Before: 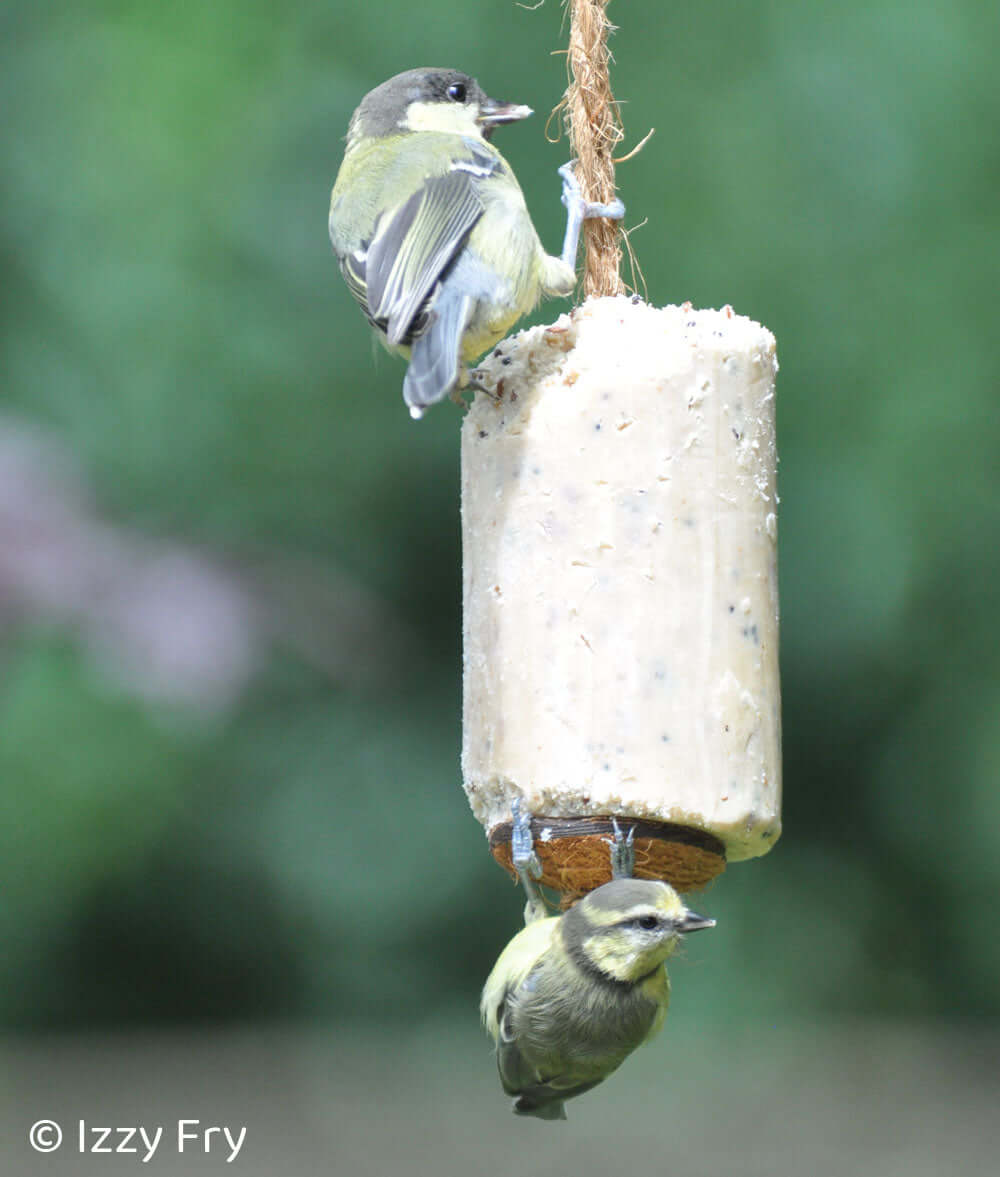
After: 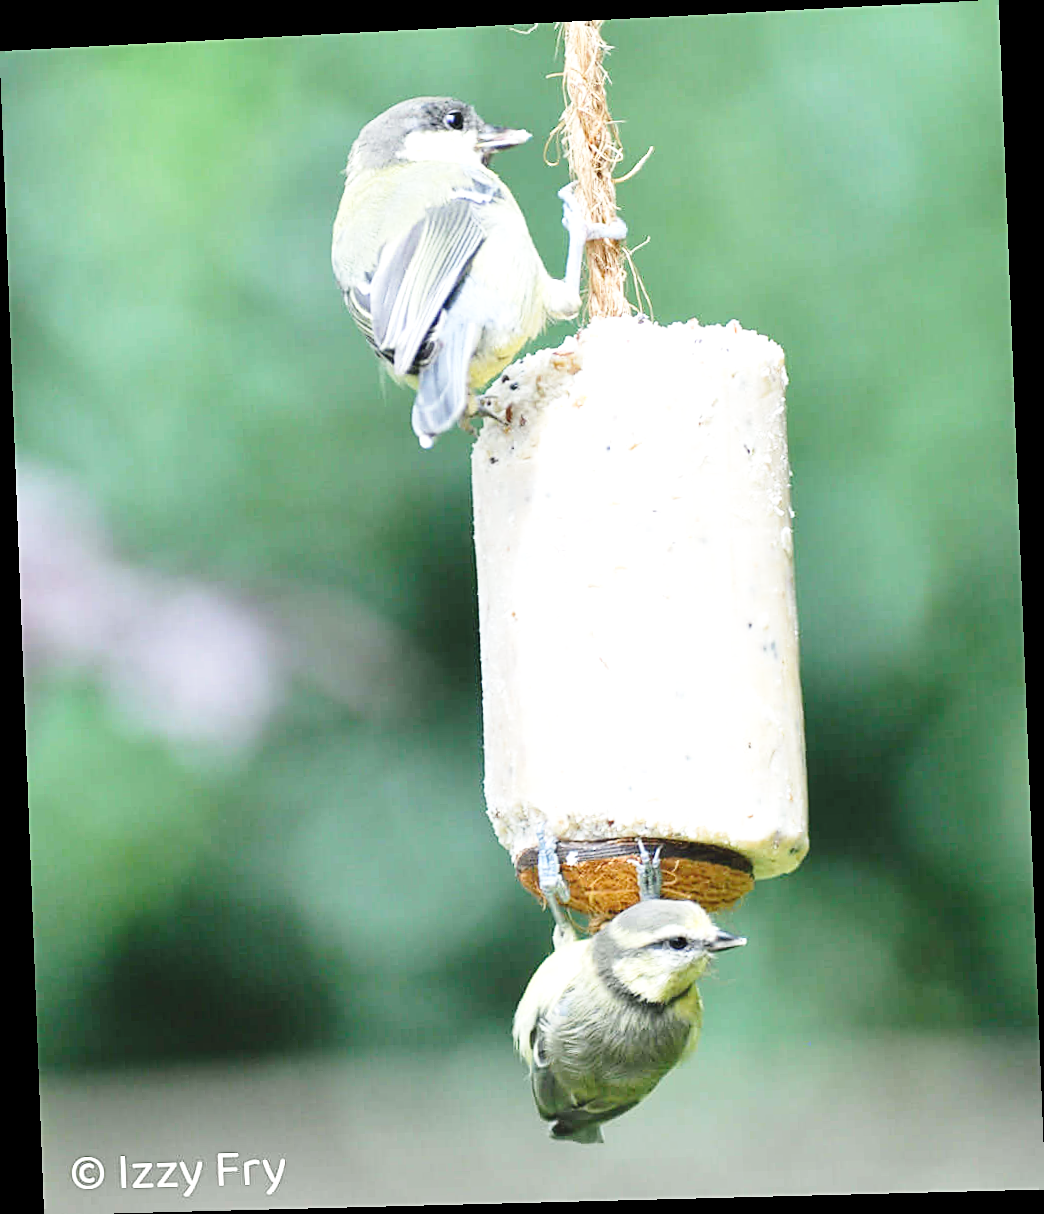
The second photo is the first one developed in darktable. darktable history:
rotate and perspective: rotation -2.22°, lens shift (horizontal) -0.022, automatic cropping off
base curve: curves: ch0 [(0, 0) (0.028, 0.03) (0.121, 0.232) (0.46, 0.748) (0.859, 0.968) (1, 1)], preserve colors none
exposure: exposure 0.3 EV, compensate highlight preservation false
sharpen: on, module defaults
